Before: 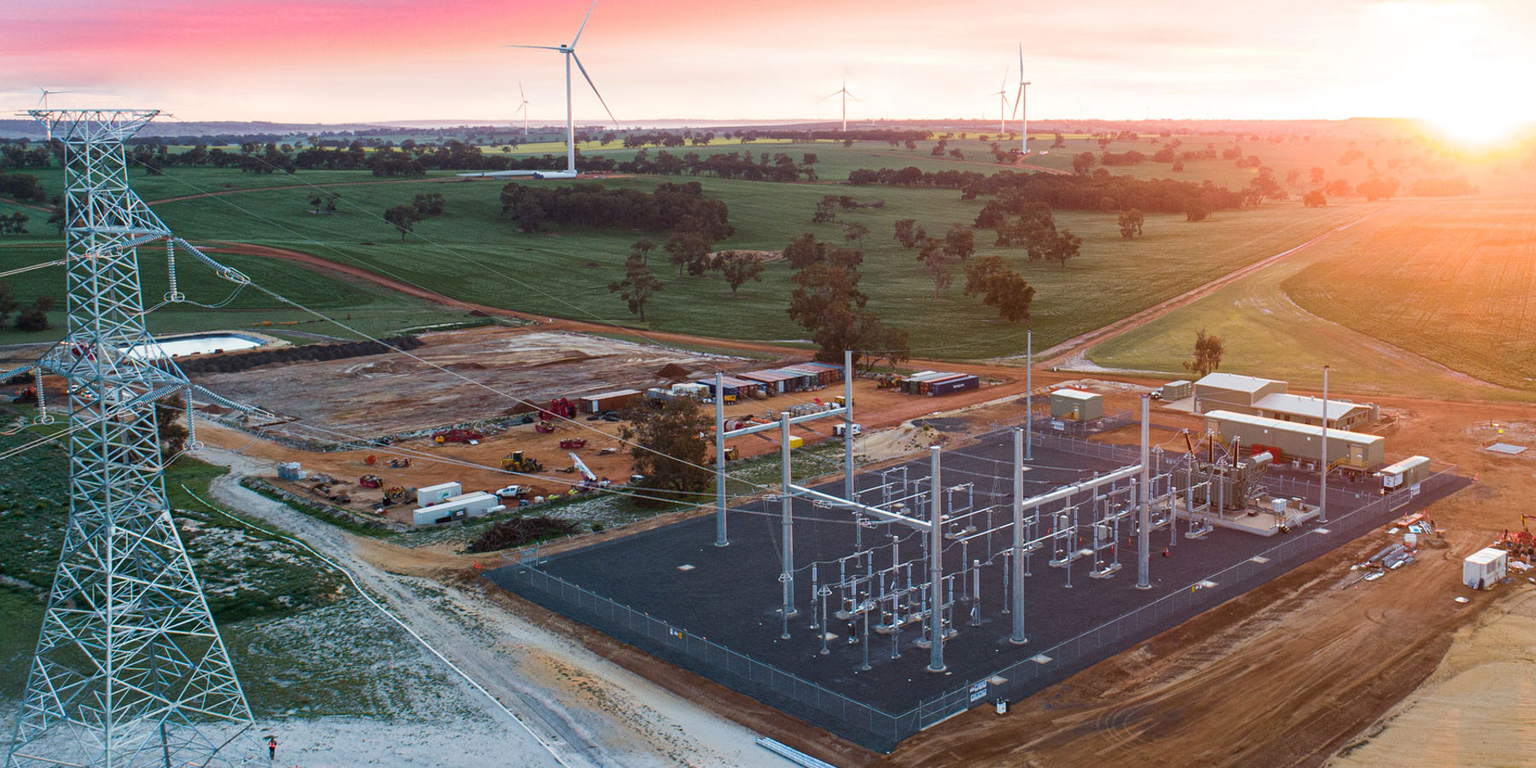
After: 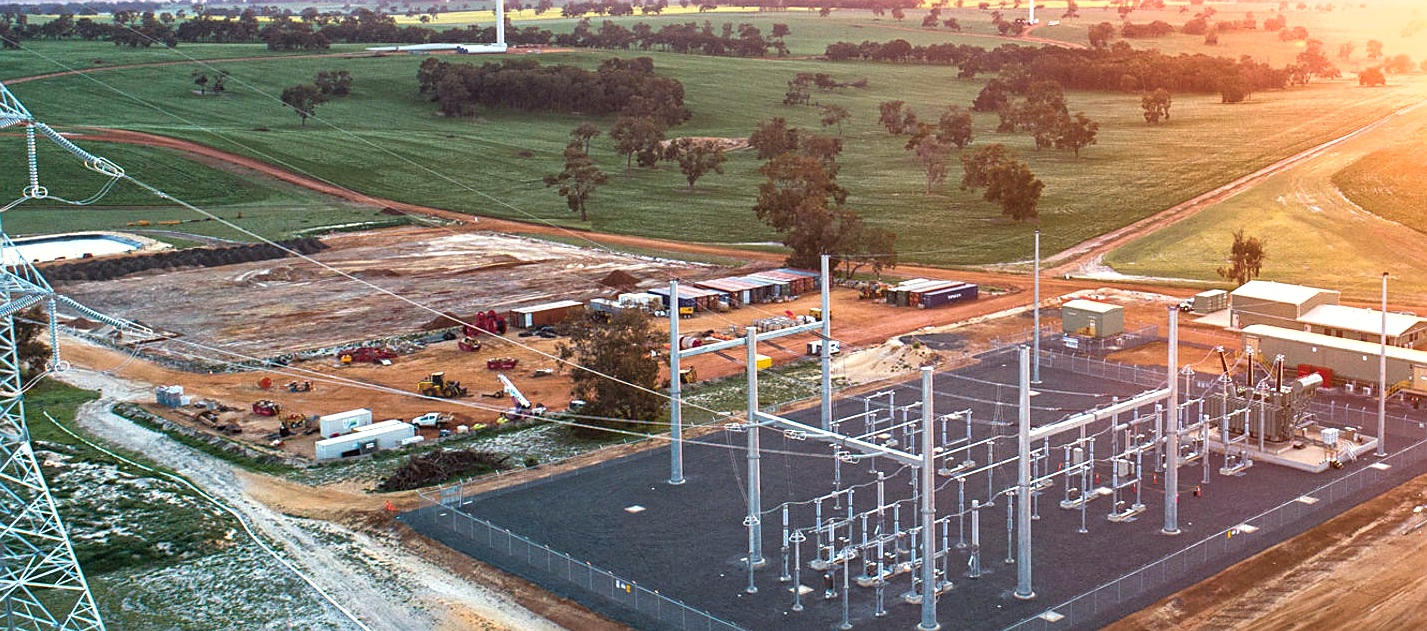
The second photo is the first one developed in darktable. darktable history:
tone equalizer: -8 EV -0.419 EV, -7 EV -0.4 EV, -6 EV -0.316 EV, -5 EV -0.198 EV, -3 EV 0.238 EV, -2 EV 0.34 EV, -1 EV 0.388 EV, +0 EV 0.43 EV
exposure: black level correction -0.002, exposure 0.533 EV, compensate exposure bias true, compensate highlight preservation false
color calibration: x 0.336, y 0.349, temperature 5387.93 K
crop: left 9.409%, top 17.392%, right 11.28%, bottom 12.391%
sharpen: radius 1.867, amount 0.409, threshold 1.628
shadows and highlights: highlights color adjustment 0.802%, soften with gaussian
local contrast: highlights 103%, shadows 98%, detail 119%, midtone range 0.2
